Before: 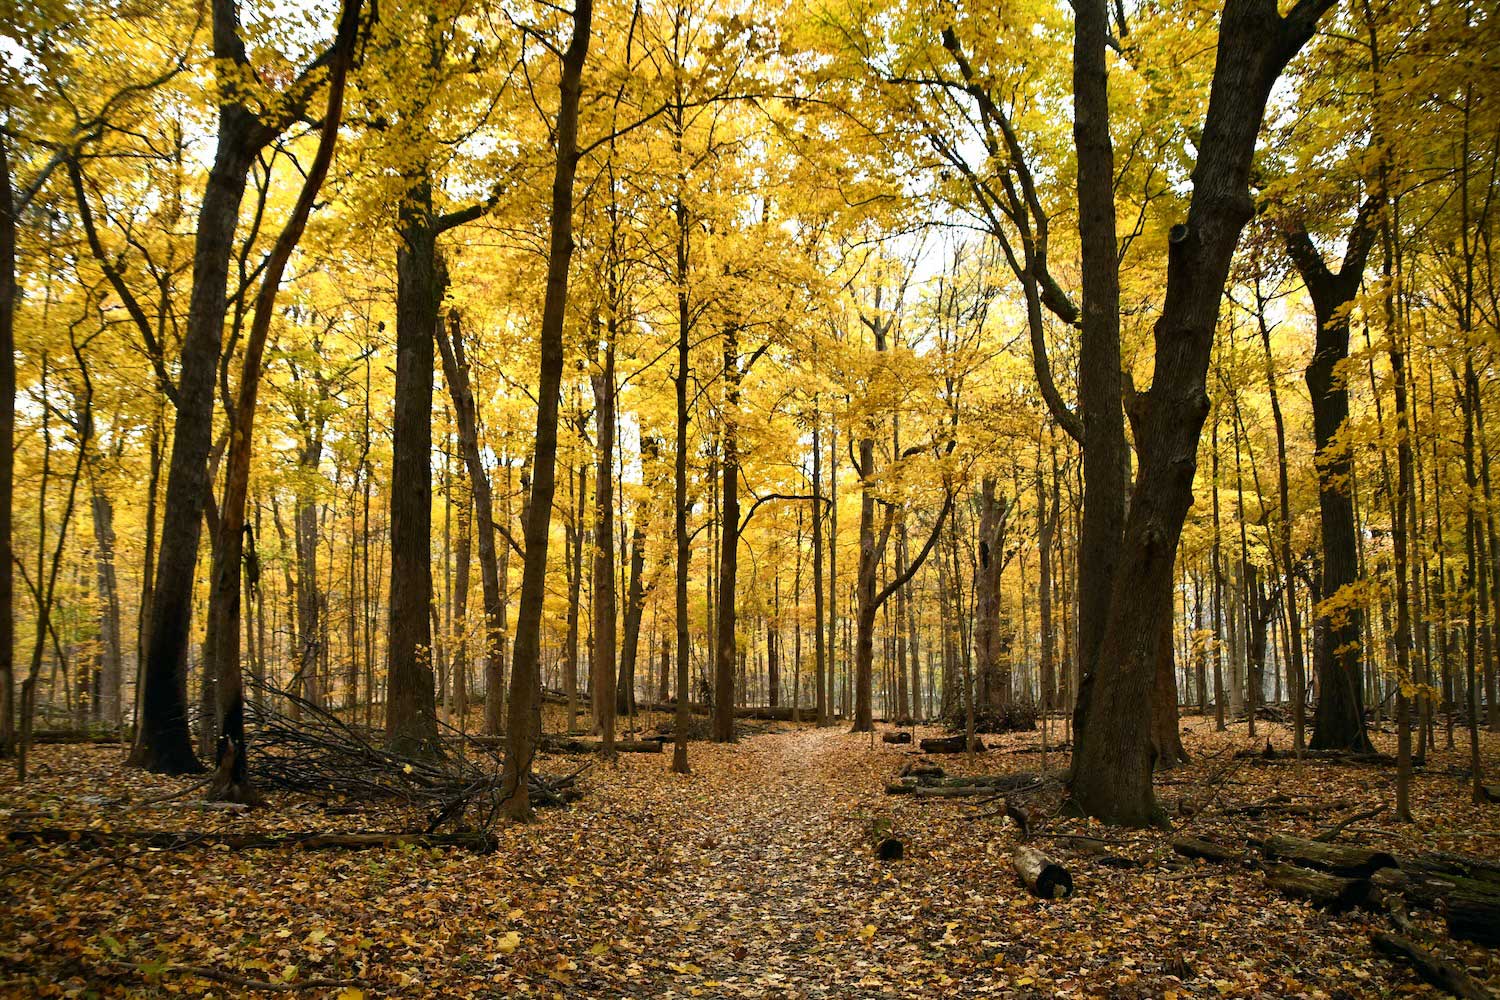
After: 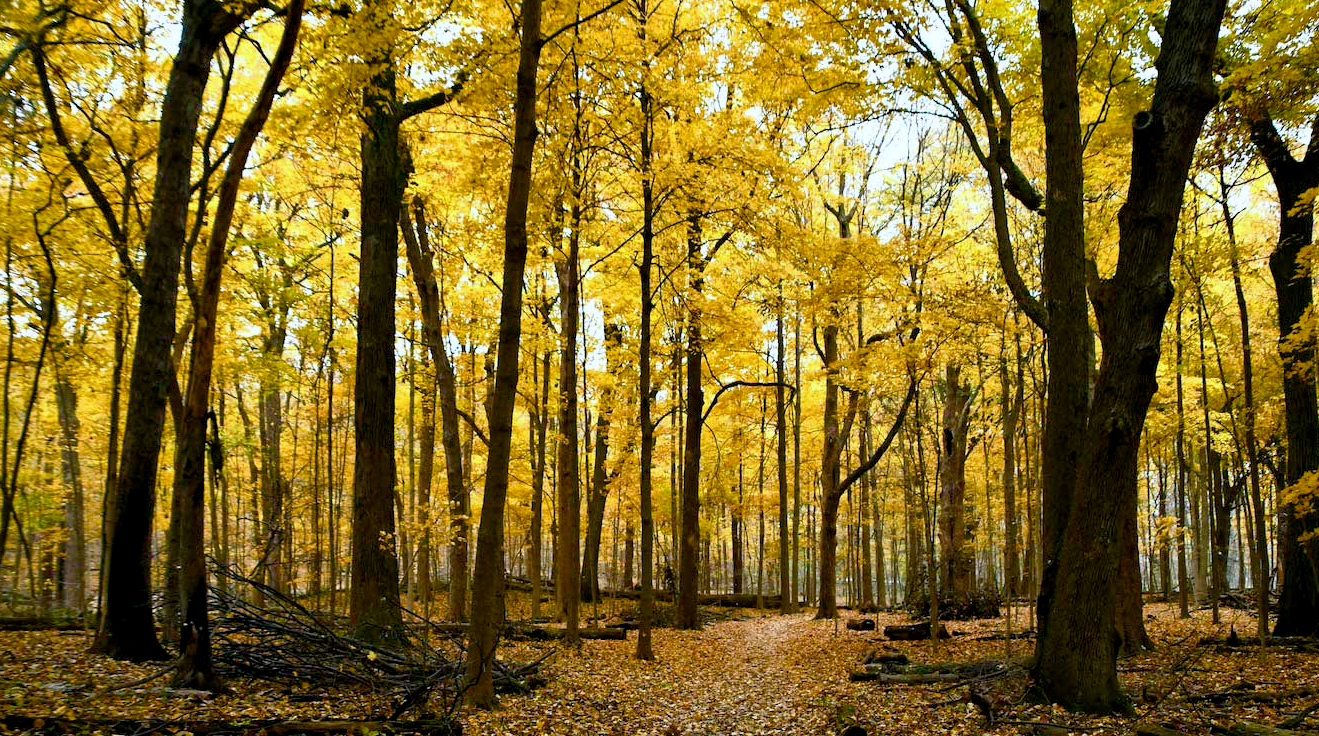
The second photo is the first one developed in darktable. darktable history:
crop and rotate: left 2.425%, top 11.305%, right 9.6%, bottom 15.08%
color balance rgb: shadows lift › chroma 1%, shadows lift › hue 240.84°, highlights gain › chroma 2%, highlights gain › hue 73.2°, global offset › luminance -0.5%, perceptual saturation grading › global saturation 20%, perceptual saturation grading › highlights -25%, perceptual saturation grading › shadows 50%, global vibrance 25.26%
color calibration: x 0.372, y 0.386, temperature 4283.97 K
